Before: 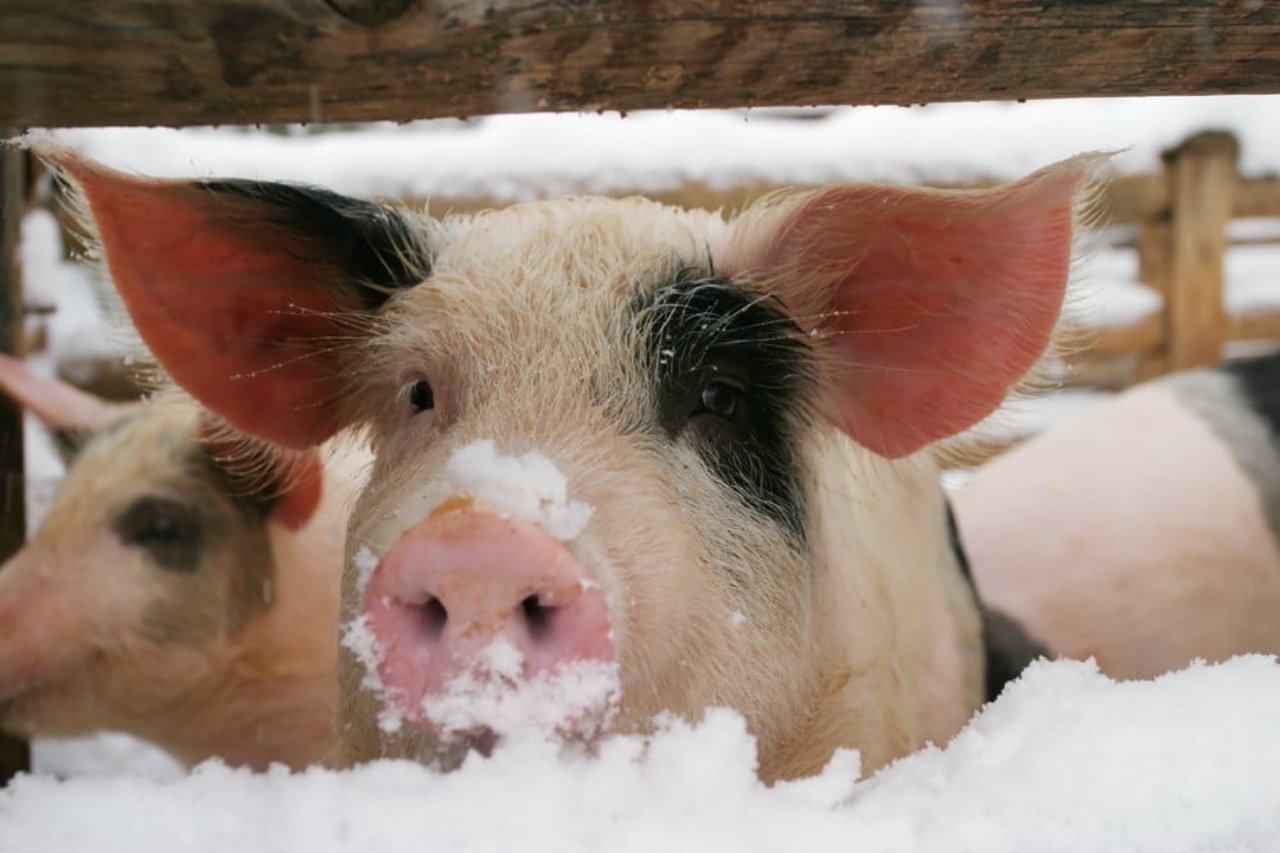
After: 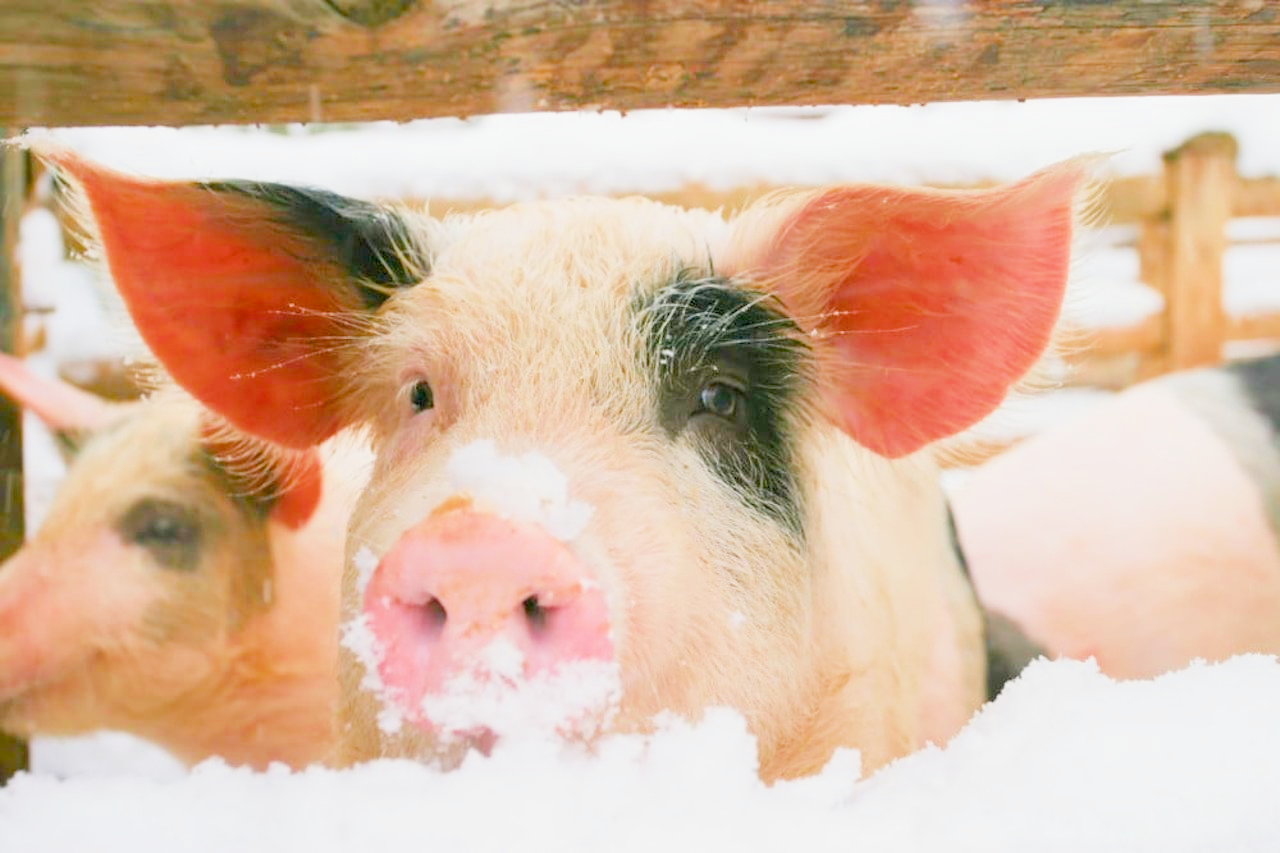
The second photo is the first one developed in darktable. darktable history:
color contrast: green-magenta contrast 0.96
filmic rgb: middle gray luminance 2.5%, black relative exposure -10 EV, white relative exposure 7 EV, threshold 6 EV, dynamic range scaling 10%, target black luminance 0%, hardness 3.19, latitude 44.39%, contrast 0.682, highlights saturation mix 5%, shadows ↔ highlights balance 13.63%, add noise in highlights 0, color science v3 (2019), use custom middle-gray values true, iterations of high-quality reconstruction 0, contrast in highlights soft, enable highlight reconstruction true
color balance rgb: perceptual saturation grading › global saturation 20%, perceptual saturation grading › highlights -25%, perceptual saturation grading › shadows 25%
